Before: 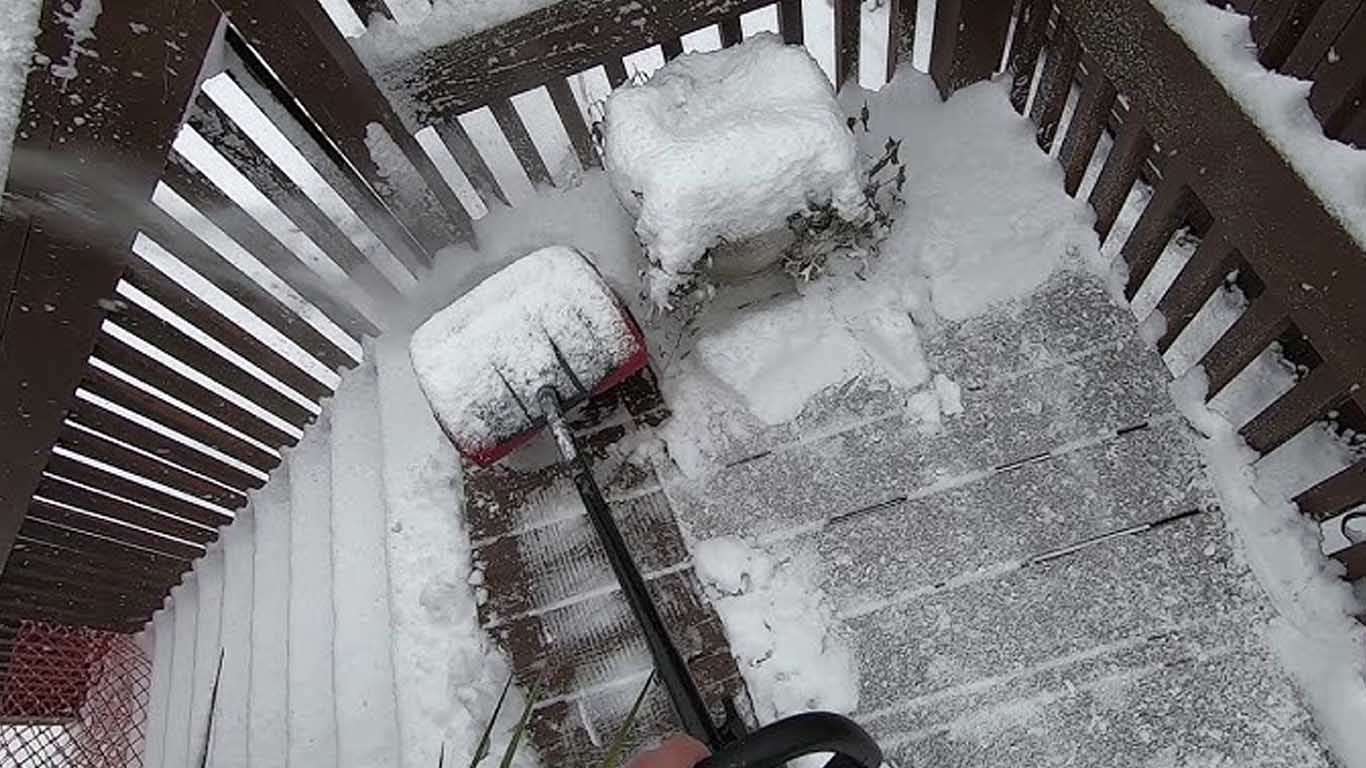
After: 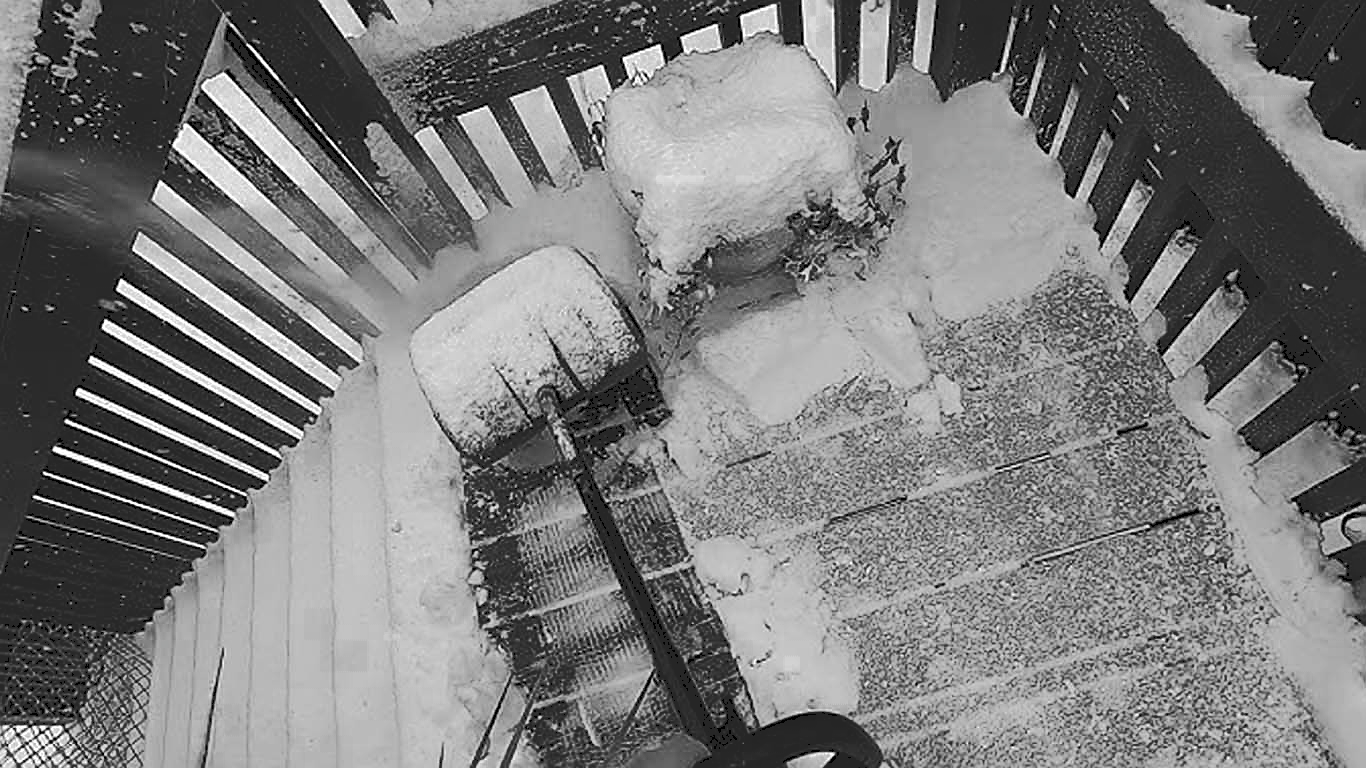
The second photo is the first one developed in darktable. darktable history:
sharpen: on, module defaults
color zones: curves: ch0 [(0, 0.554) (0.146, 0.662) (0.293, 0.86) (0.503, 0.774) (0.637, 0.106) (0.74, 0.072) (0.866, 0.488) (0.998, 0.569)]; ch1 [(0, 0) (0.143, 0) (0.286, 0) (0.429, 0) (0.571, 0) (0.714, 0) (0.857, 0)]
tone curve: curves: ch0 [(0, 0) (0.003, 0.15) (0.011, 0.151) (0.025, 0.15) (0.044, 0.15) (0.069, 0.151) (0.1, 0.153) (0.136, 0.16) (0.177, 0.183) (0.224, 0.21) (0.277, 0.253) (0.335, 0.309) (0.399, 0.389) (0.468, 0.479) (0.543, 0.58) (0.623, 0.677) (0.709, 0.747) (0.801, 0.808) (0.898, 0.87) (1, 1)], color space Lab, independent channels, preserve colors none
